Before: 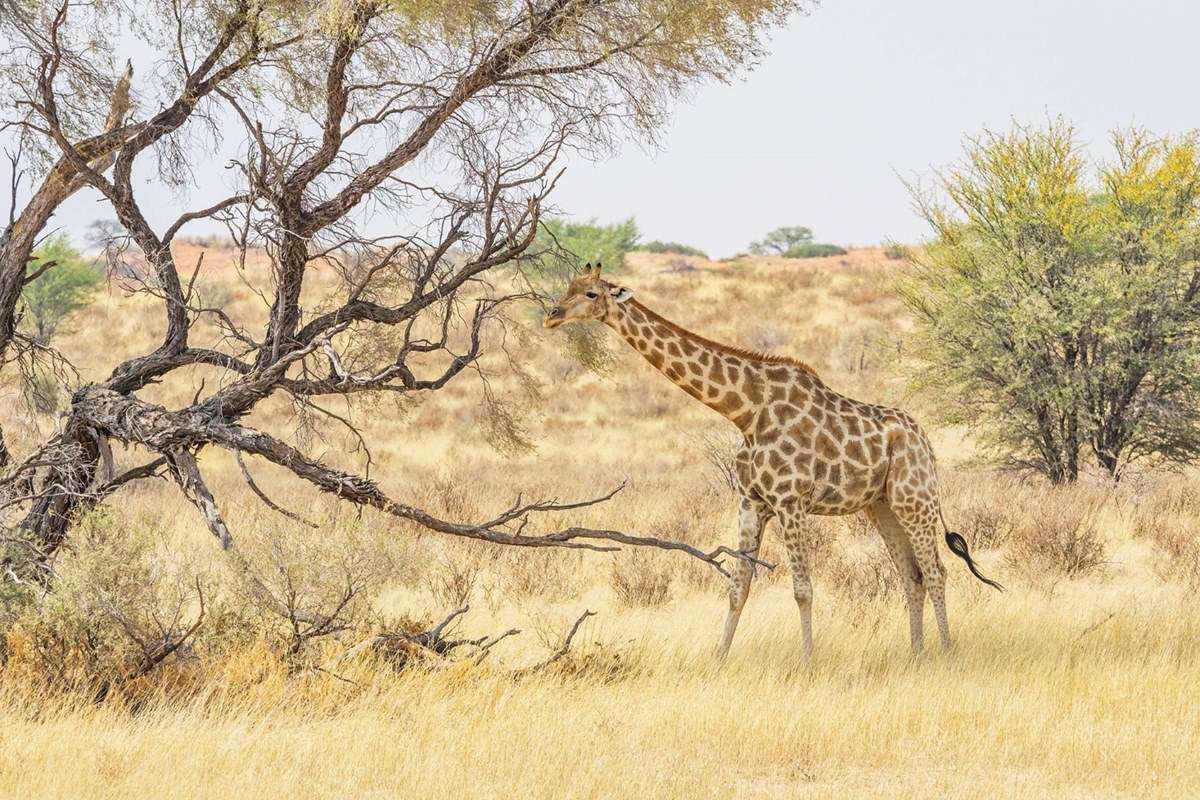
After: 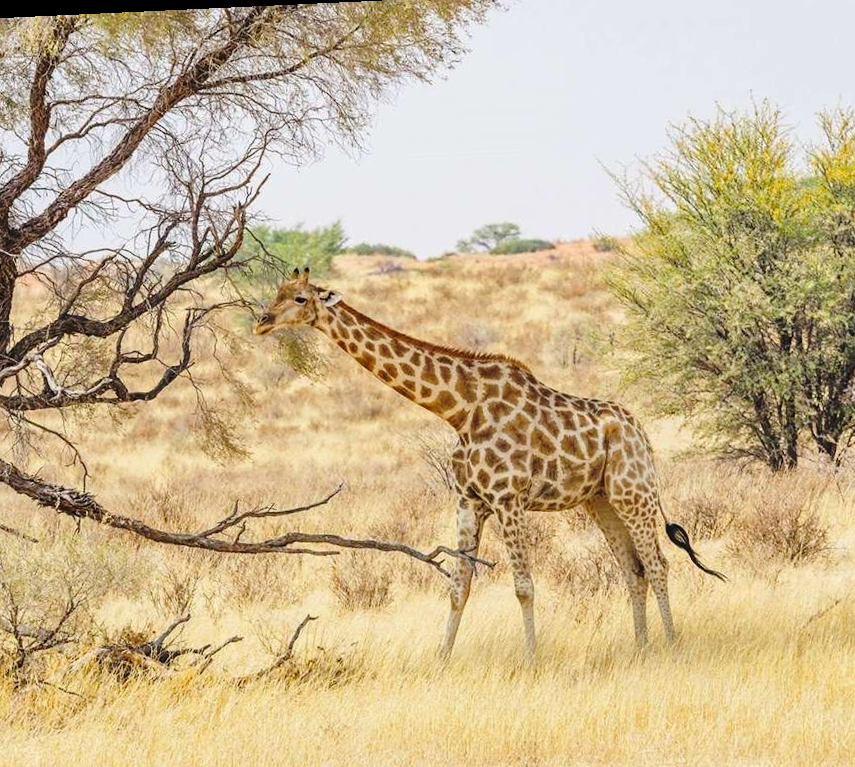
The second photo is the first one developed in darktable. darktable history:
rotate and perspective: rotation -2.22°, lens shift (horizontal) -0.022, automatic cropping off
crop and rotate: left 24.034%, top 2.838%, right 6.406%, bottom 6.299%
base curve: curves: ch0 [(0, 0) (0.073, 0.04) (0.157, 0.139) (0.492, 0.492) (0.758, 0.758) (1, 1)], preserve colors none
